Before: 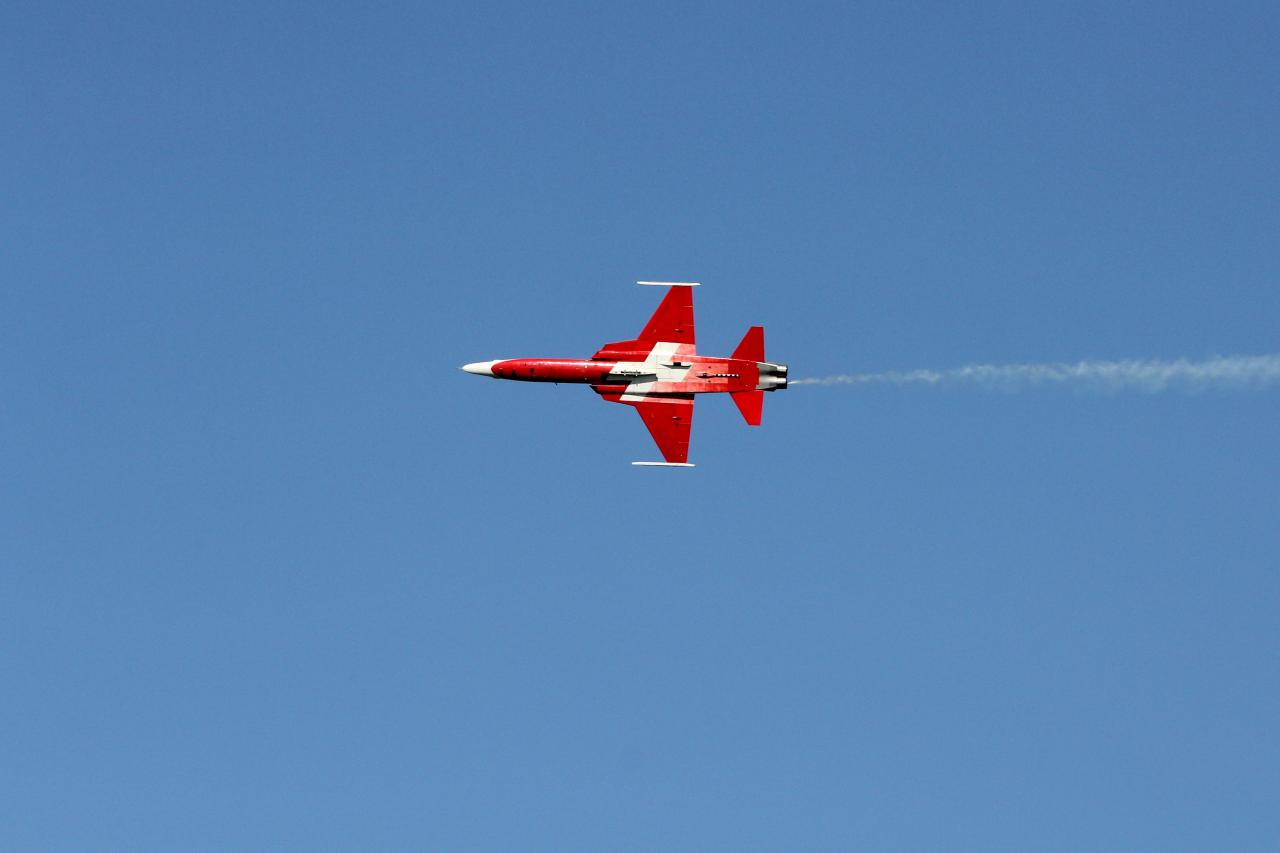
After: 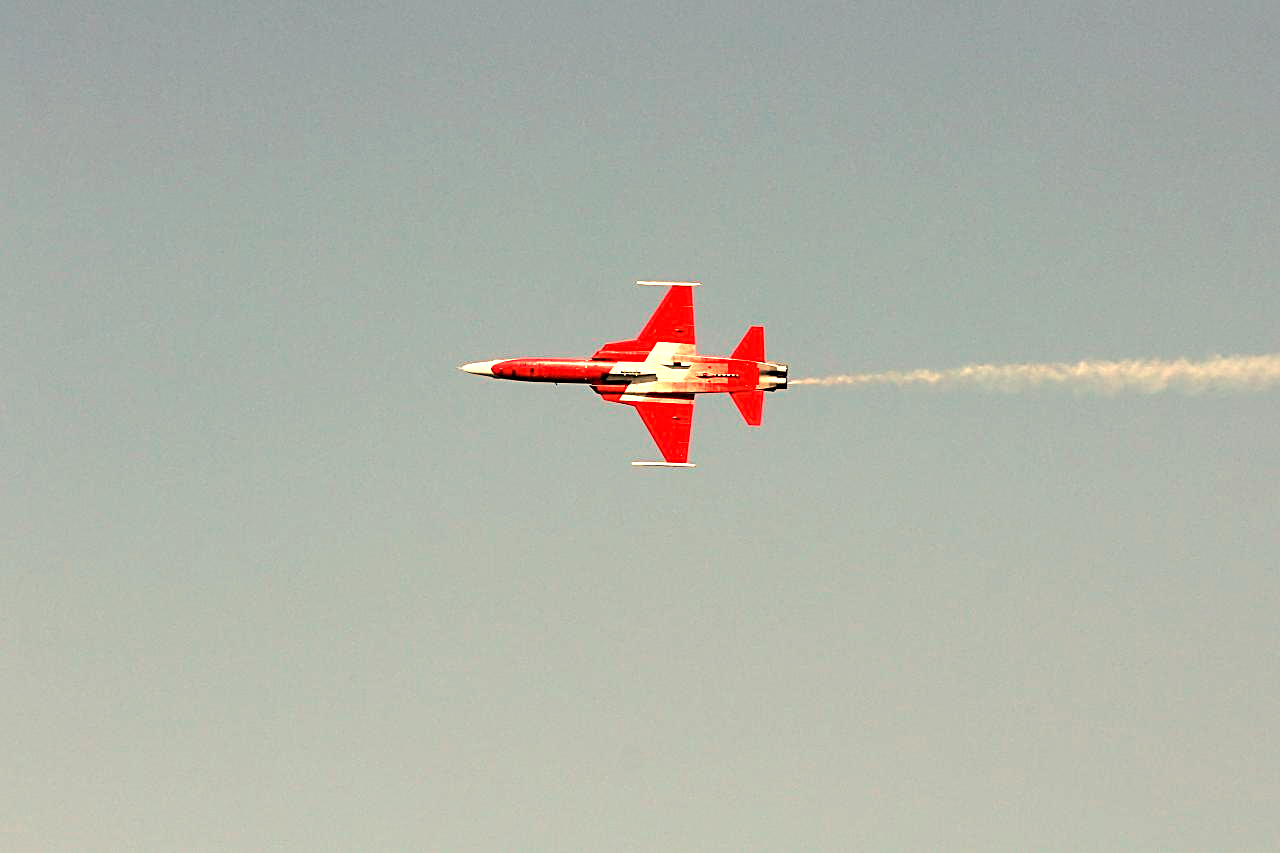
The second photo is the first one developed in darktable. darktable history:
exposure: black level correction 0, exposure 1 EV, compensate exposure bias true, compensate highlight preservation false
sharpen: on, module defaults
white balance: red 1.467, blue 0.684
